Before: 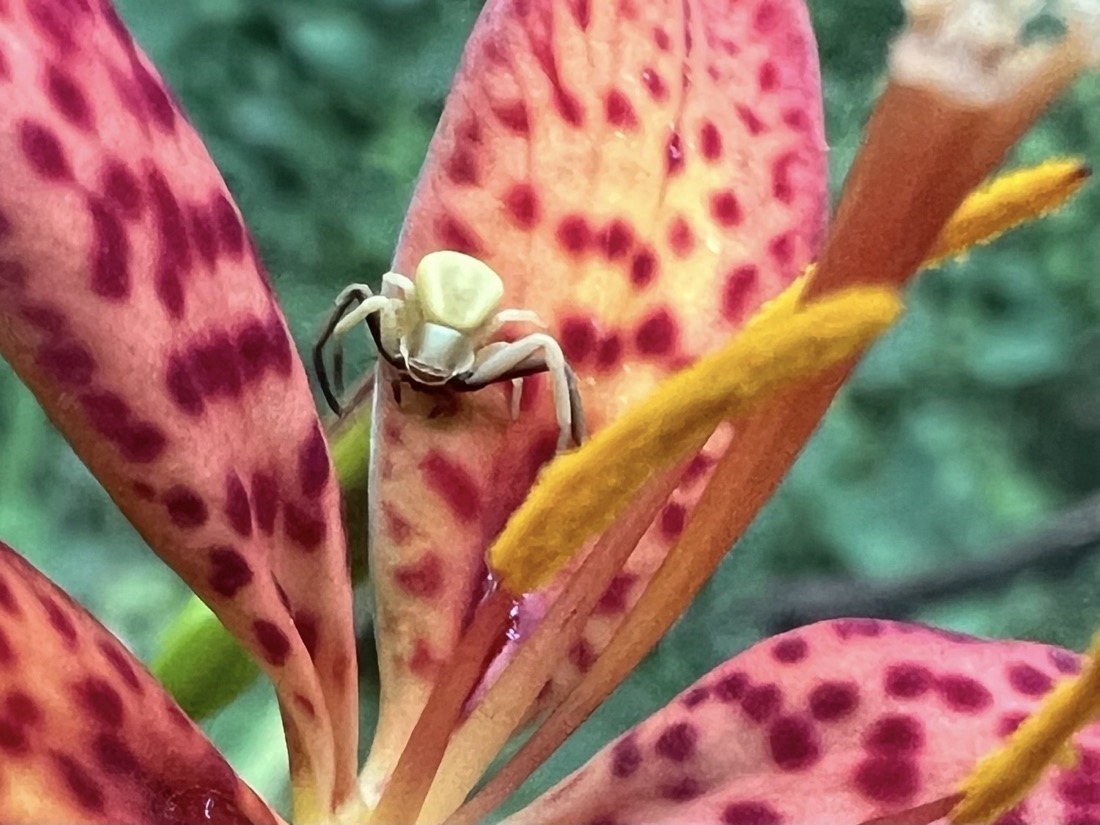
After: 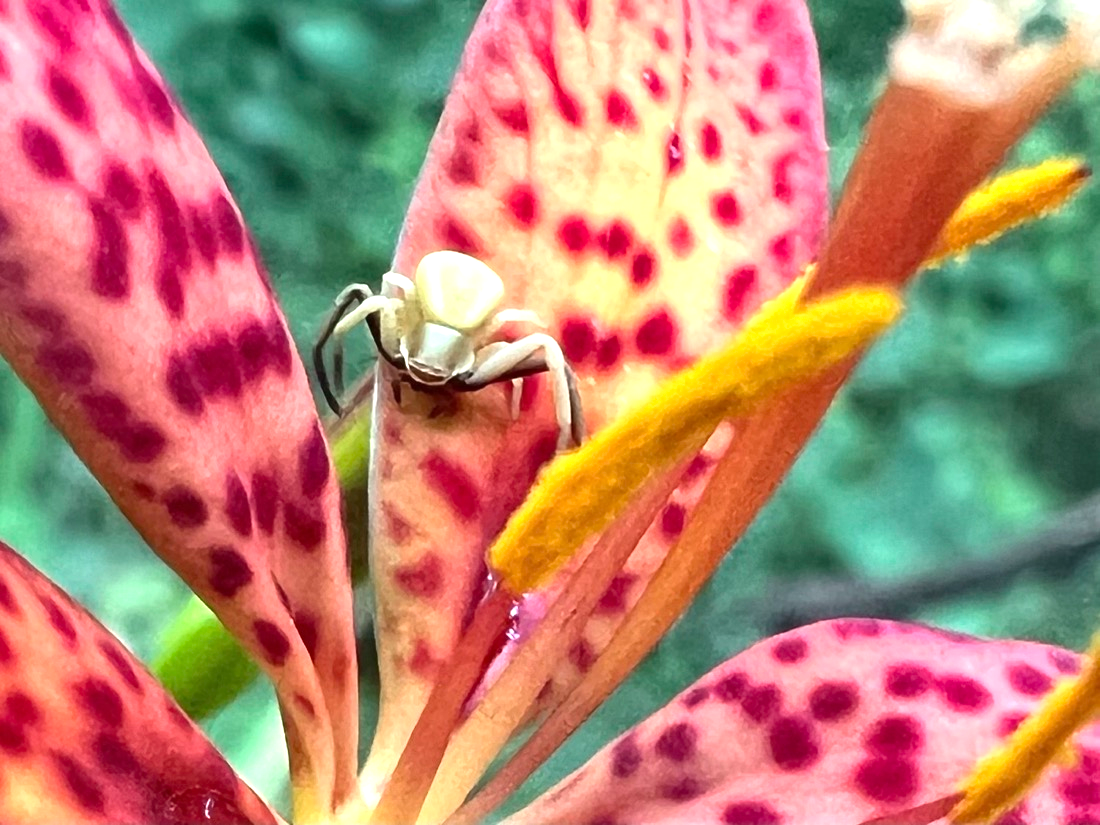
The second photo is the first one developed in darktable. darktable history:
shadows and highlights: shadows 37.27, highlights -28.18, soften with gaussian
exposure: black level correction 0, exposure 0.7 EV, compensate exposure bias true, compensate highlight preservation false
